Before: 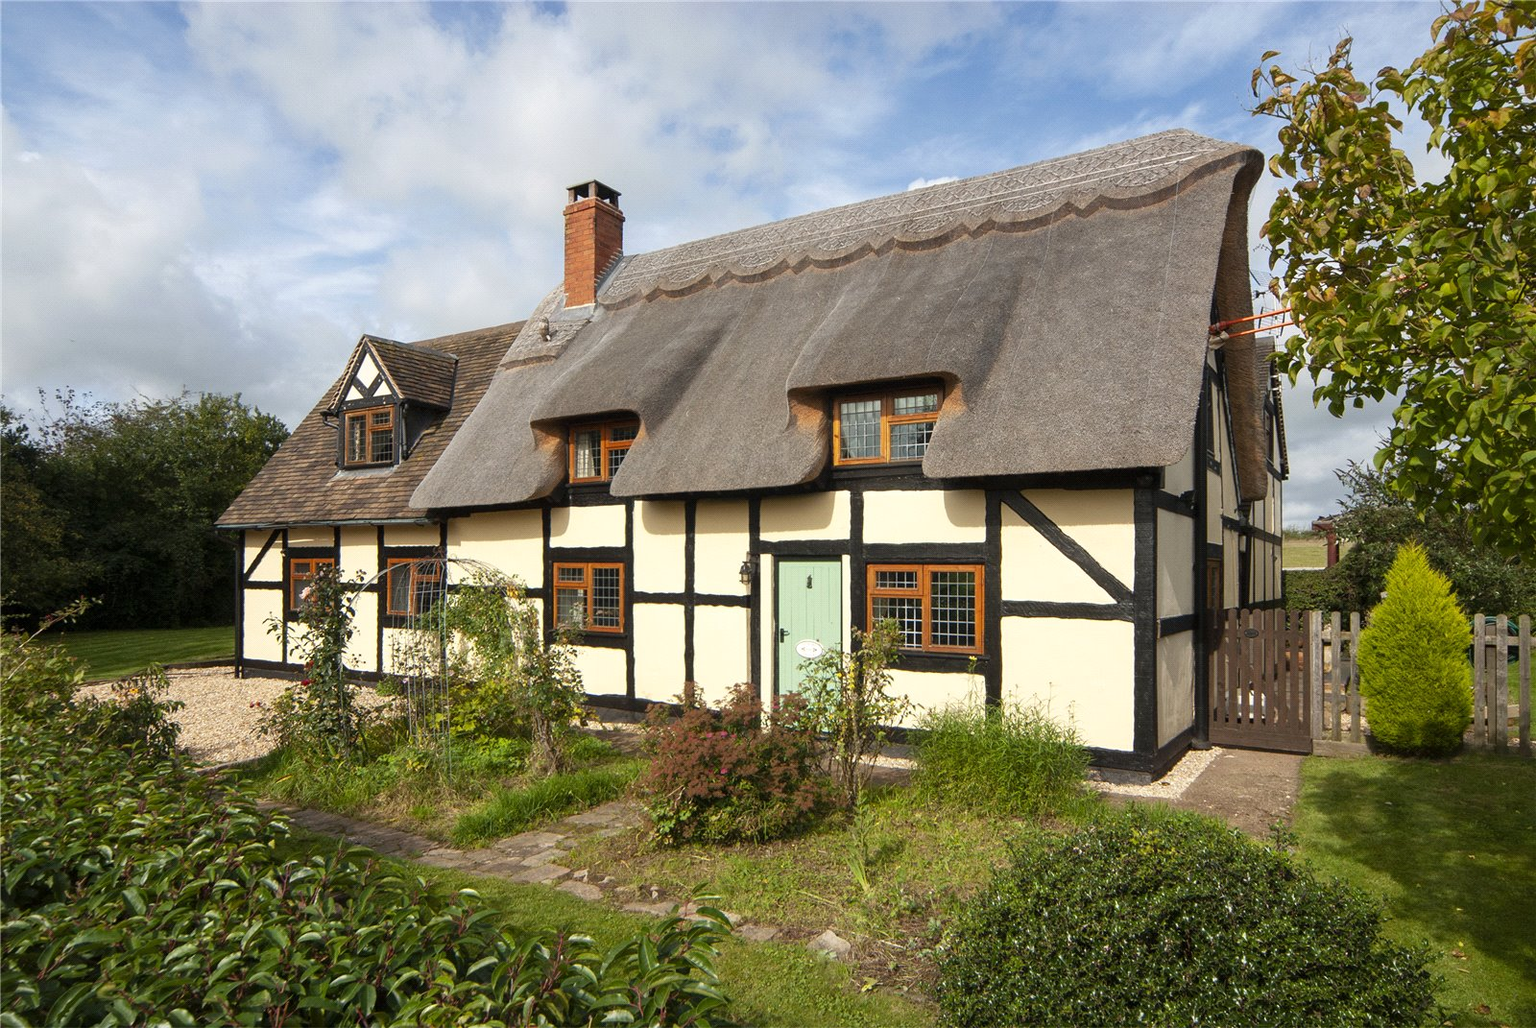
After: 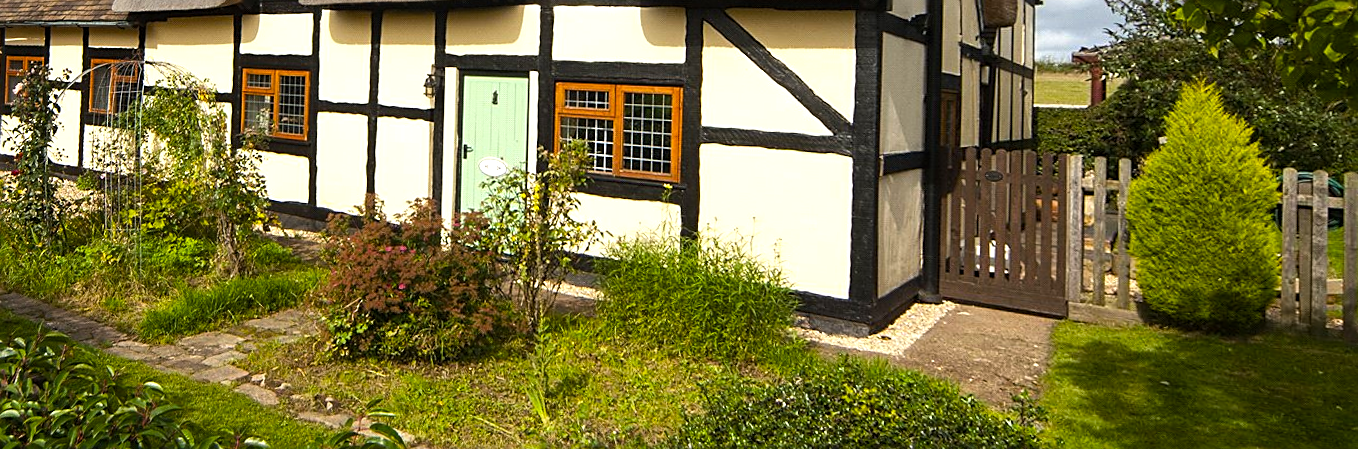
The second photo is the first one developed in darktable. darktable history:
rotate and perspective: rotation 1.69°, lens shift (vertical) -0.023, lens shift (horizontal) -0.291, crop left 0.025, crop right 0.988, crop top 0.092, crop bottom 0.842
crop and rotate: left 13.306%, top 48.129%, bottom 2.928%
tone equalizer: -8 EV -0.417 EV, -7 EV -0.389 EV, -6 EV -0.333 EV, -5 EV -0.222 EV, -3 EV 0.222 EV, -2 EV 0.333 EV, -1 EV 0.389 EV, +0 EV 0.417 EV, edges refinement/feathering 500, mask exposure compensation -1.57 EV, preserve details no
color balance rgb: perceptual saturation grading › global saturation 30%, global vibrance 10%
sharpen: on, module defaults
